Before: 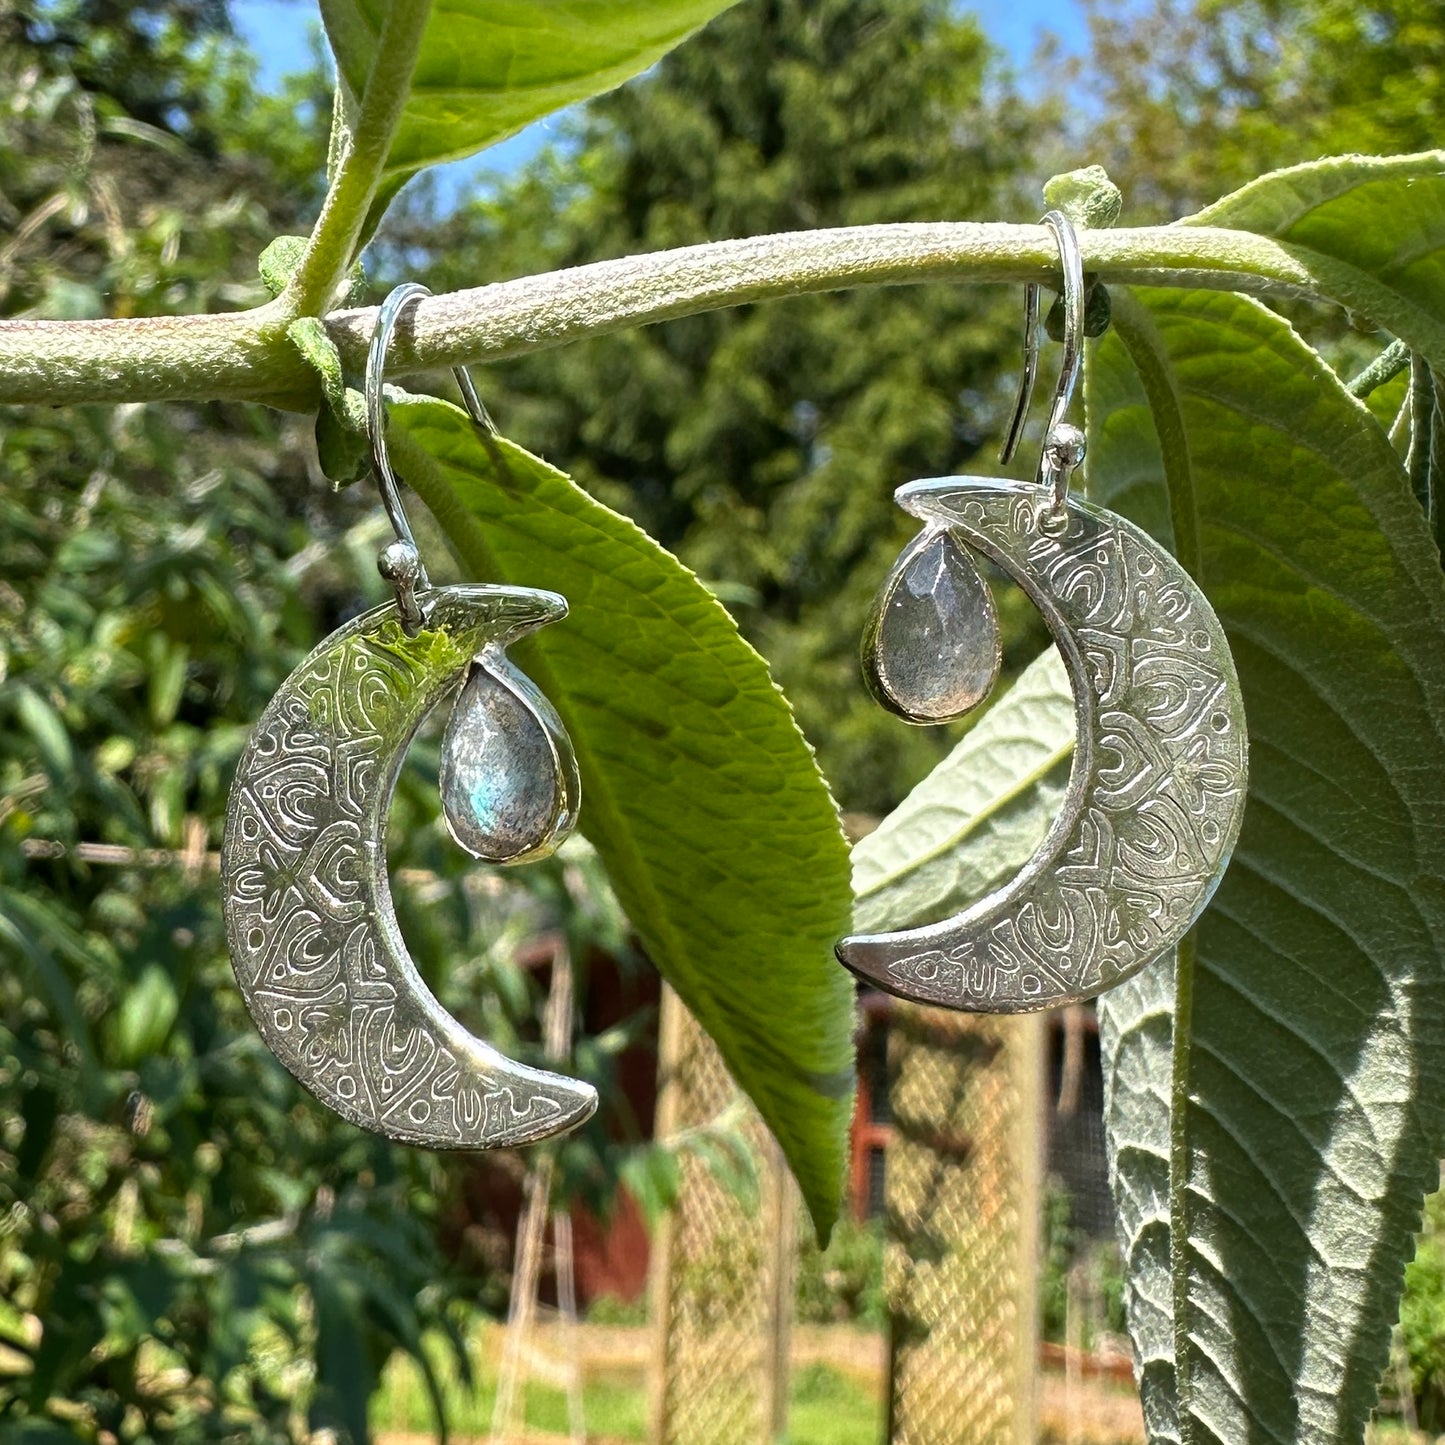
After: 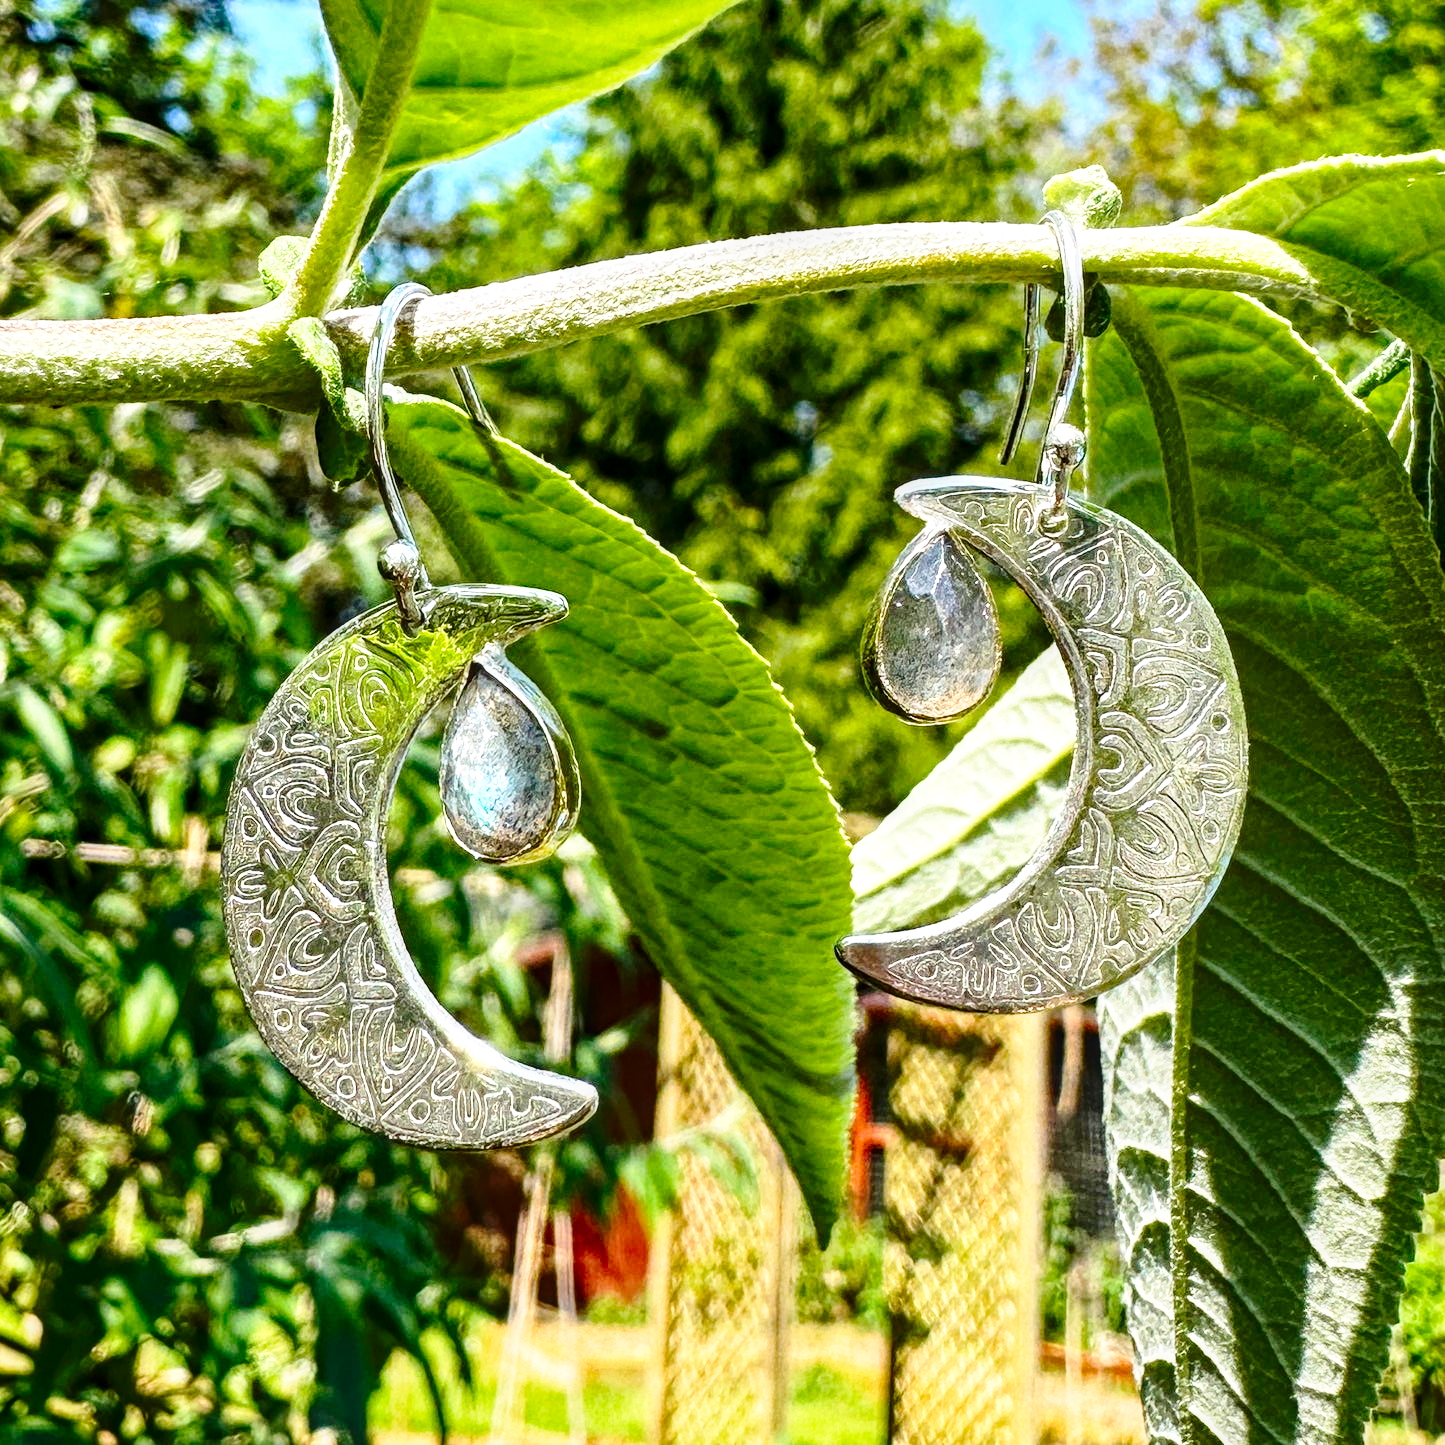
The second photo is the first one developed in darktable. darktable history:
exposure: exposure 0.014 EV, compensate highlight preservation false
haze removal: compatibility mode true, adaptive false
contrast brightness saturation: contrast 0.16, saturation 0.32
base curve: curves: ch0 [(0, 0) (0.028, 0.03) (0.121, 0.232) (0.46, 0.748) (0.859, 0.968) (1, 1)], preserve colors none
local contrast: on, module defaults
